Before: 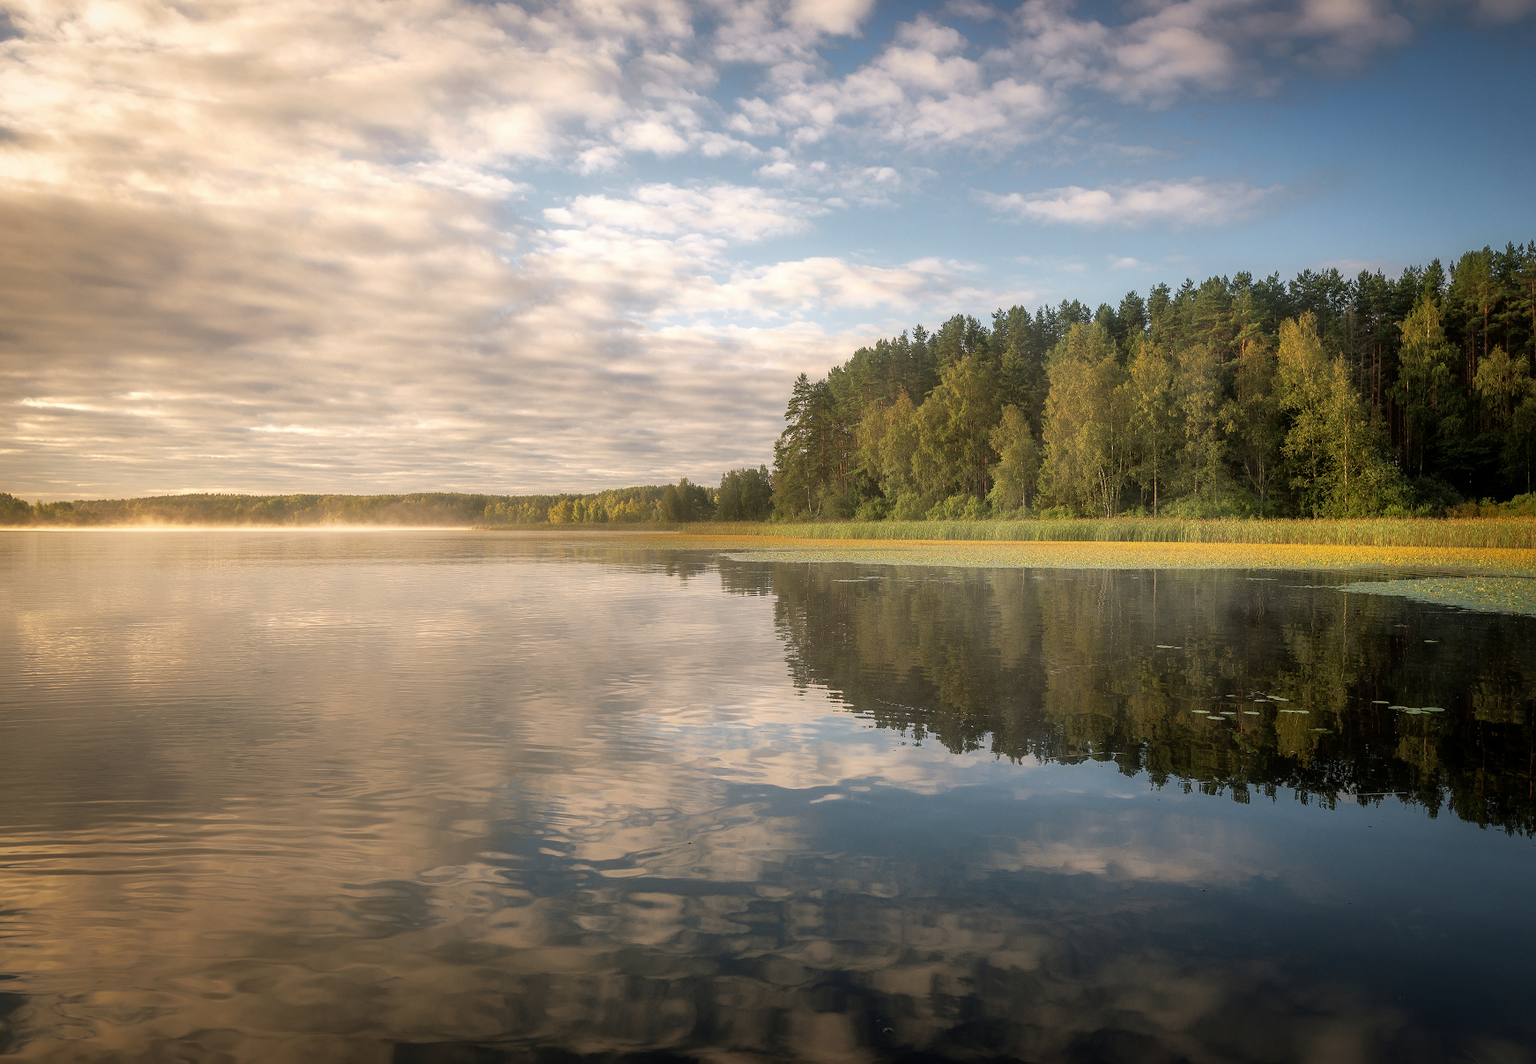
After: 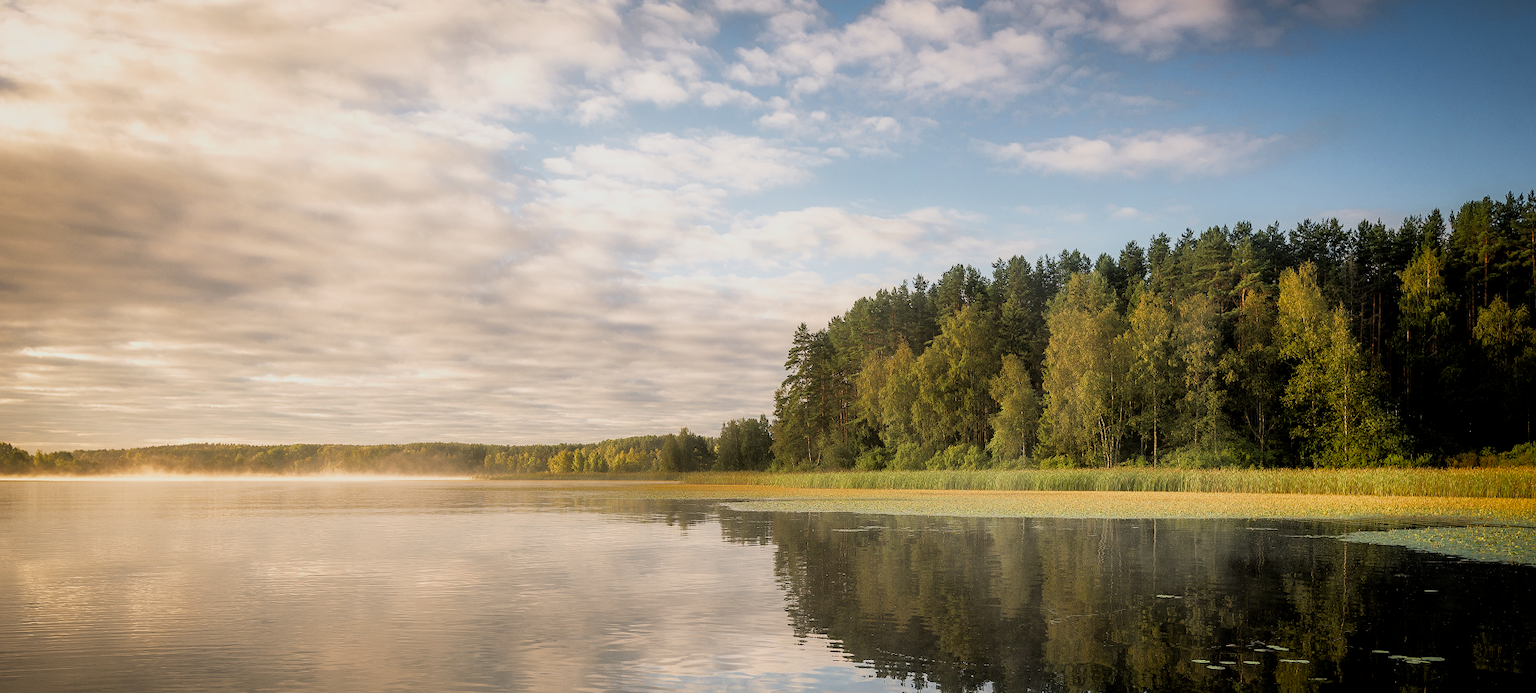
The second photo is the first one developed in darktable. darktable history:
filmic rgb: middle gray luminance 12.78%, black relative exposure -10.21 EV, white relative exposure 3.47 EV, target black luminance 0%, hardness 5.74, latitude 44.99%, contrast 1.221, highlights saturation mix 5.21%, shadows ↔ highlights balance 27.65%, color science v5 (2021), contrast in shadows safe, contrast in highlights safe
crop and rotate: top 4.777%, bottom 29.982%
